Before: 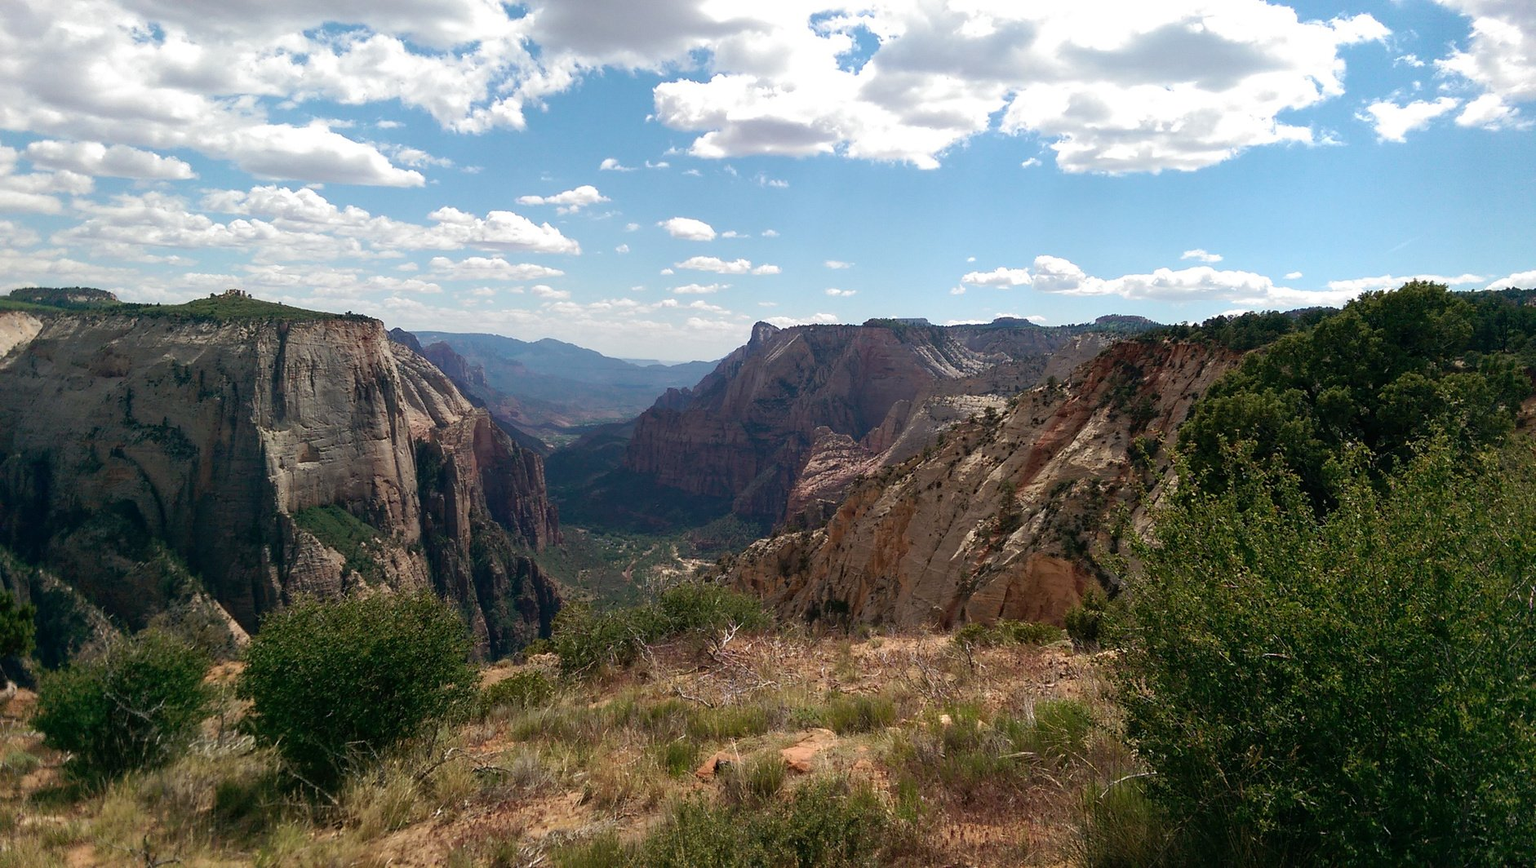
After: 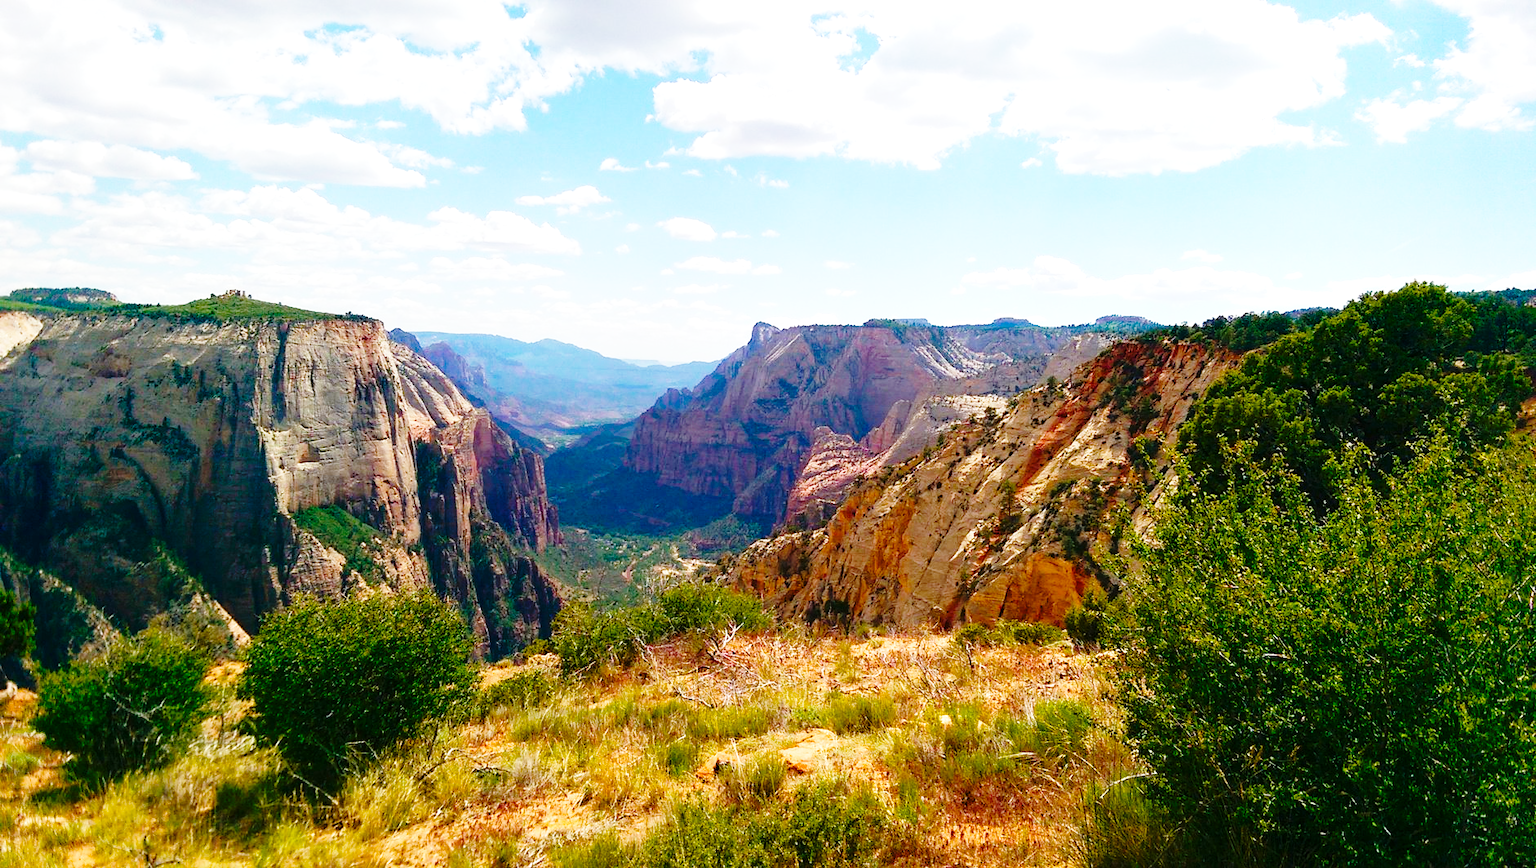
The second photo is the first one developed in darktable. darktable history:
color balance rgb: perceptual saturation grading › global saturation 45%, perceptual saturation grading › highlights -25%, perceptual saturation grading › shadows 50%, perceptual brilliance grading › global brilliance 3%, global vibrance 3%
base curve: curves: ch0 [(0, 0) (0.028, 0.03) (0.105, 0.232) (0.387, 0.748) (0.754, 0.968) (1, 1)], fusion 1, exposure shift 0.576, preserve colors none
